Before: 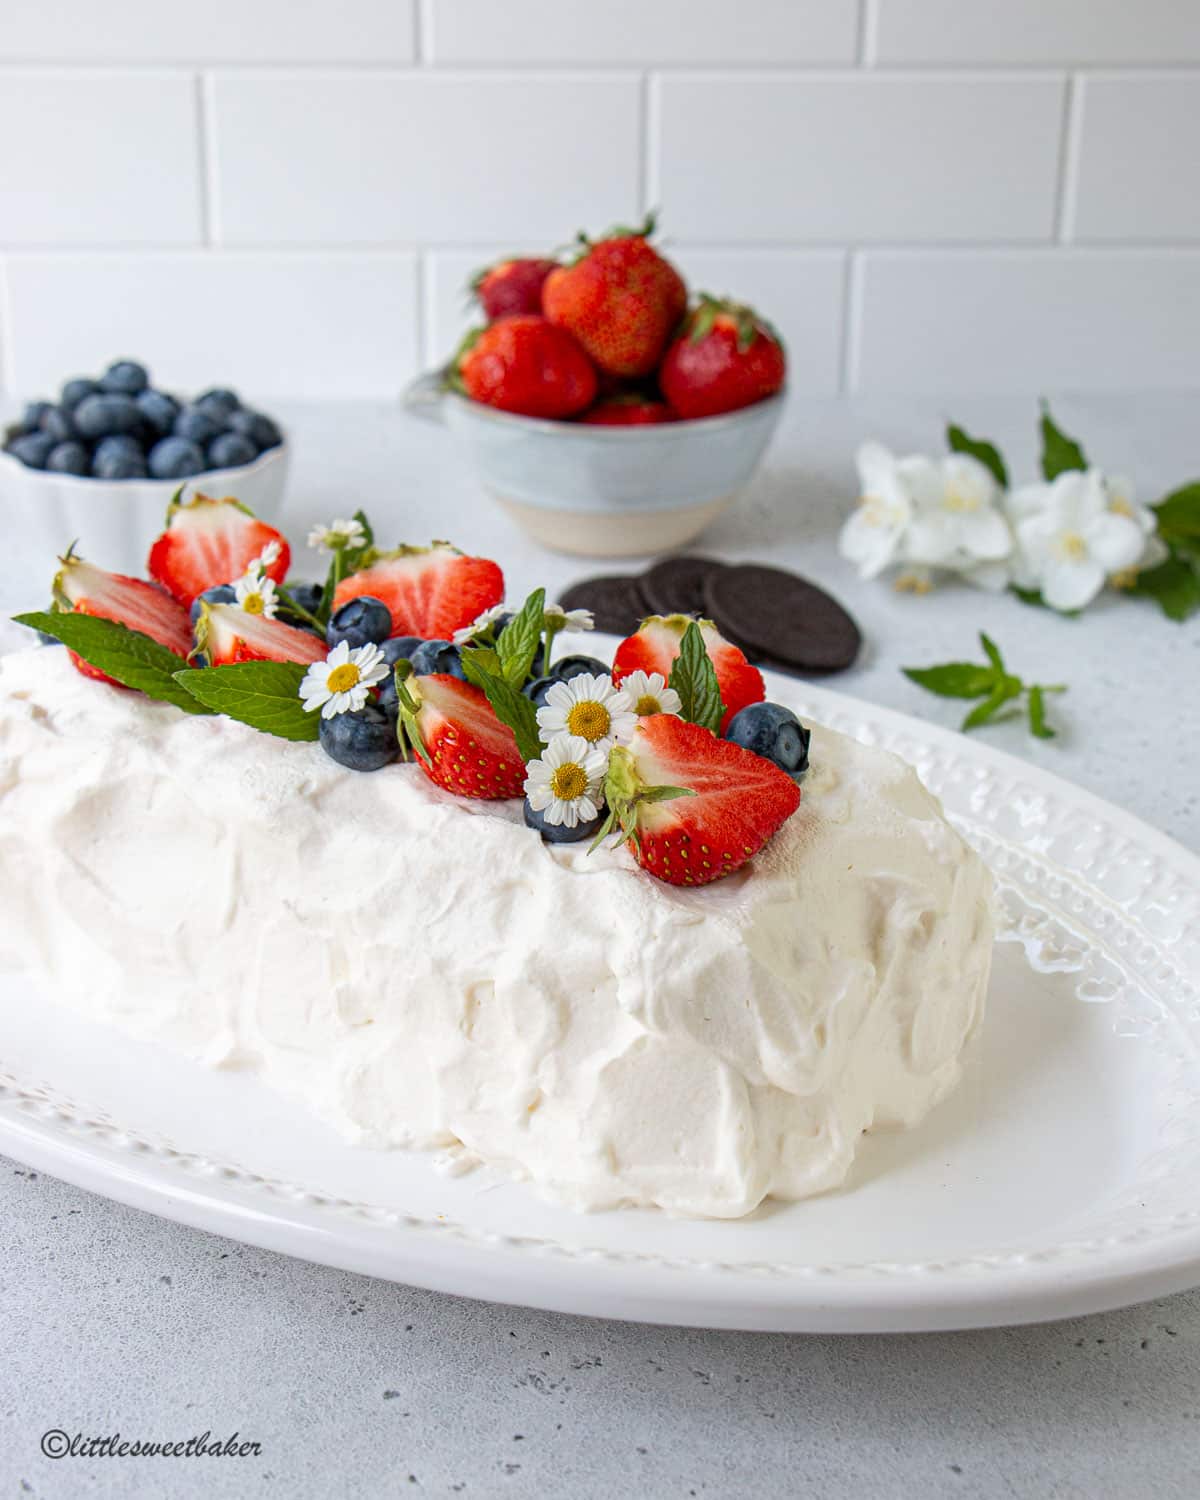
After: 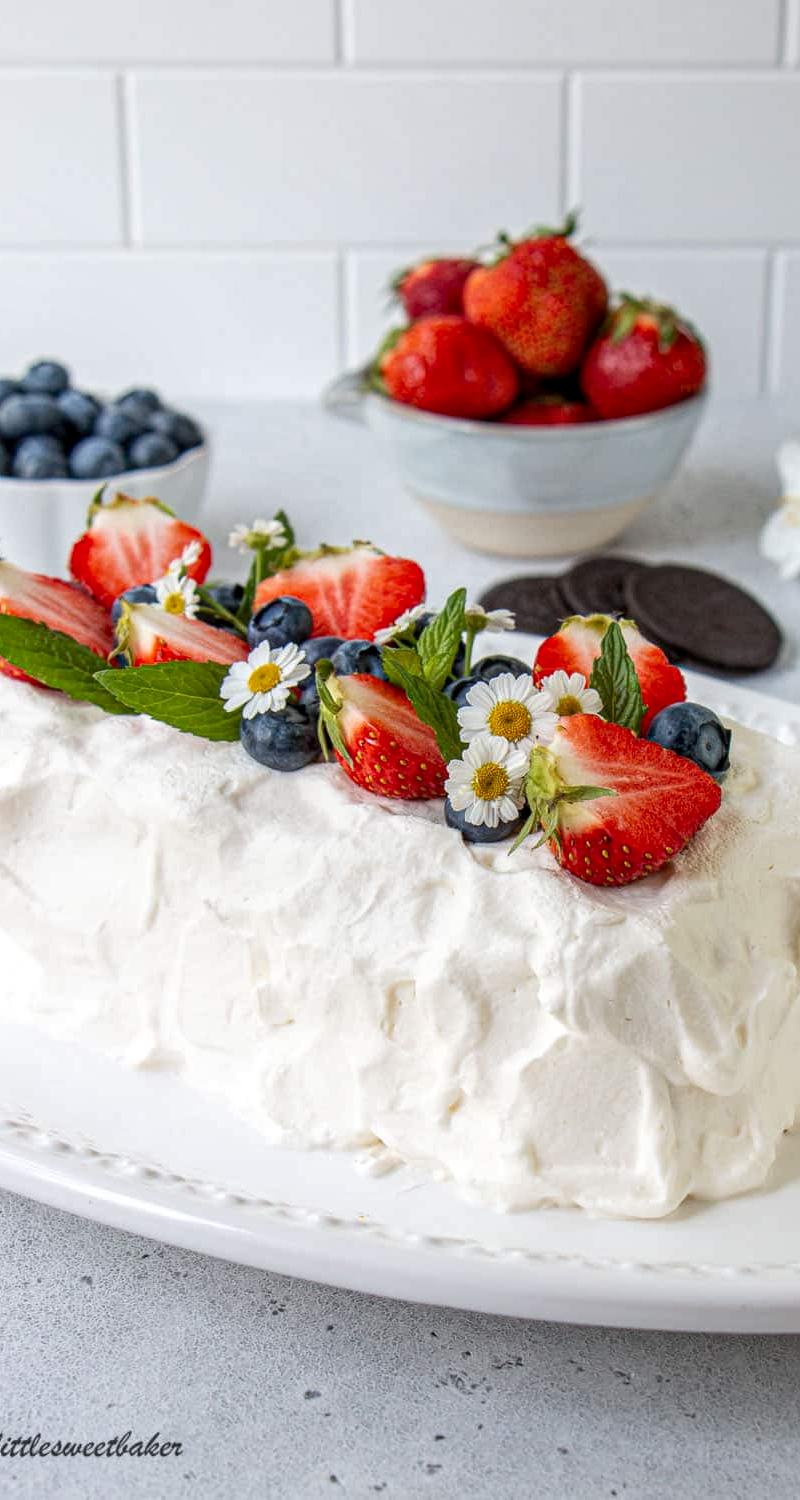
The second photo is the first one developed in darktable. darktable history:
local contrast: on, module defaults
crop and rotate: left 6.617%, right 26.717%
